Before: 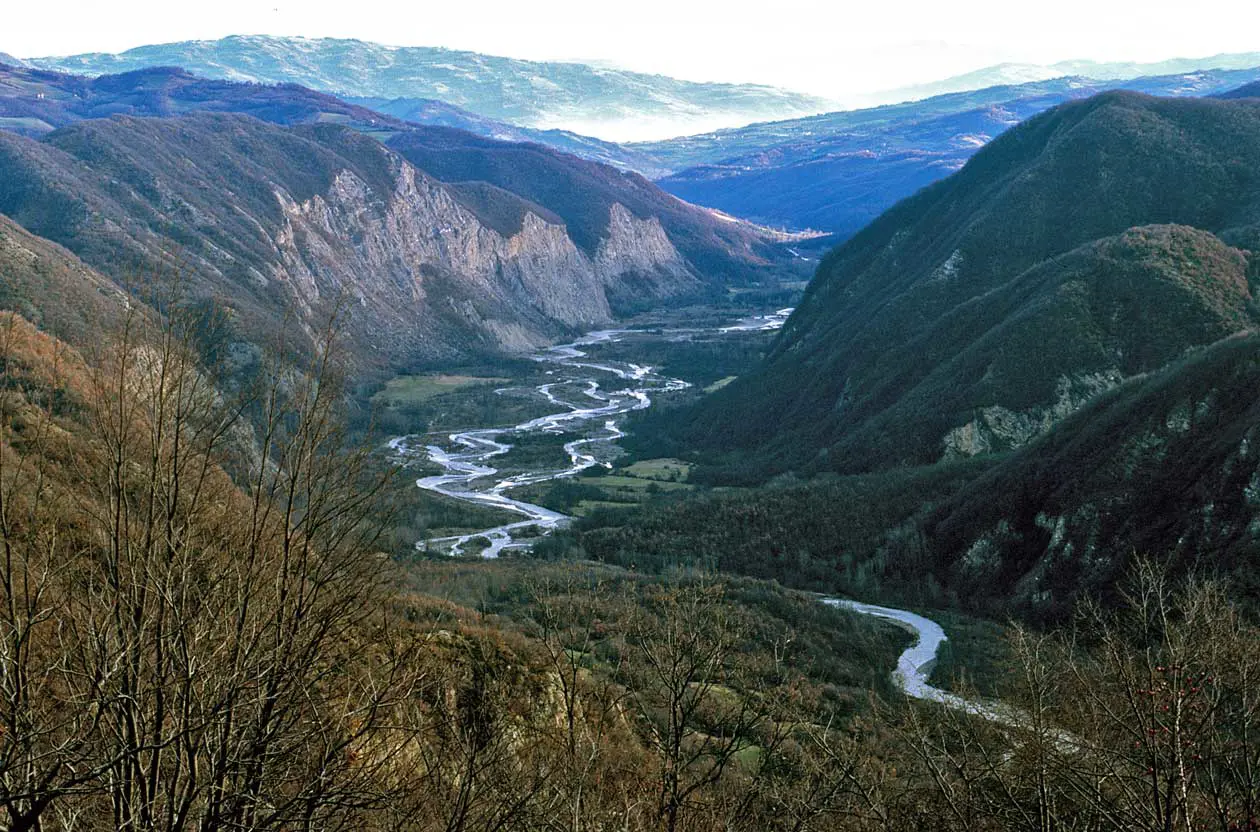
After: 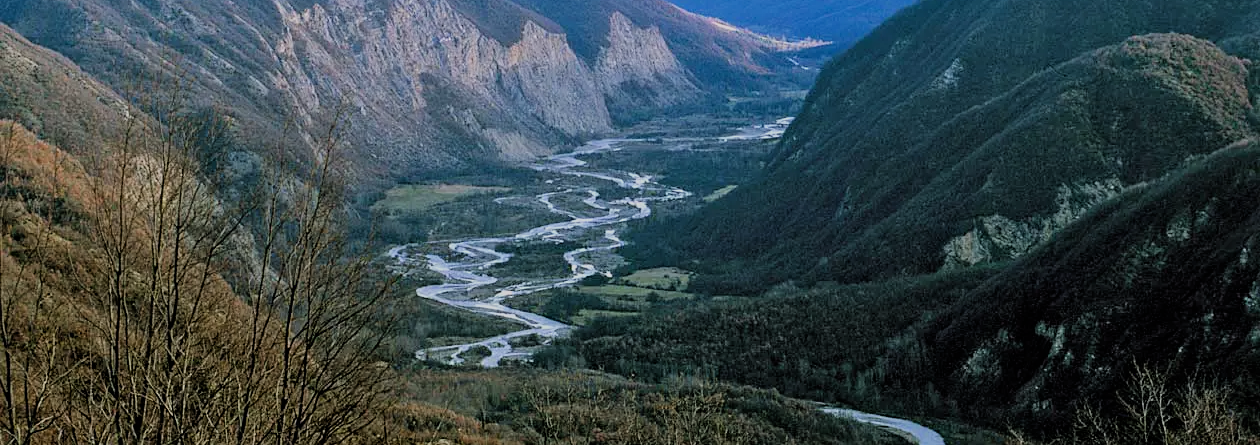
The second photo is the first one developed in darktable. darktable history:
sharpen: amount 0.2
crop and rotate: top 23.043%, bottom 23.437%
filmic rgb: black relative exposure -7.15 EV, white relative exposure 5.36 EV, hardness 3.02, color science v6 (2022)
